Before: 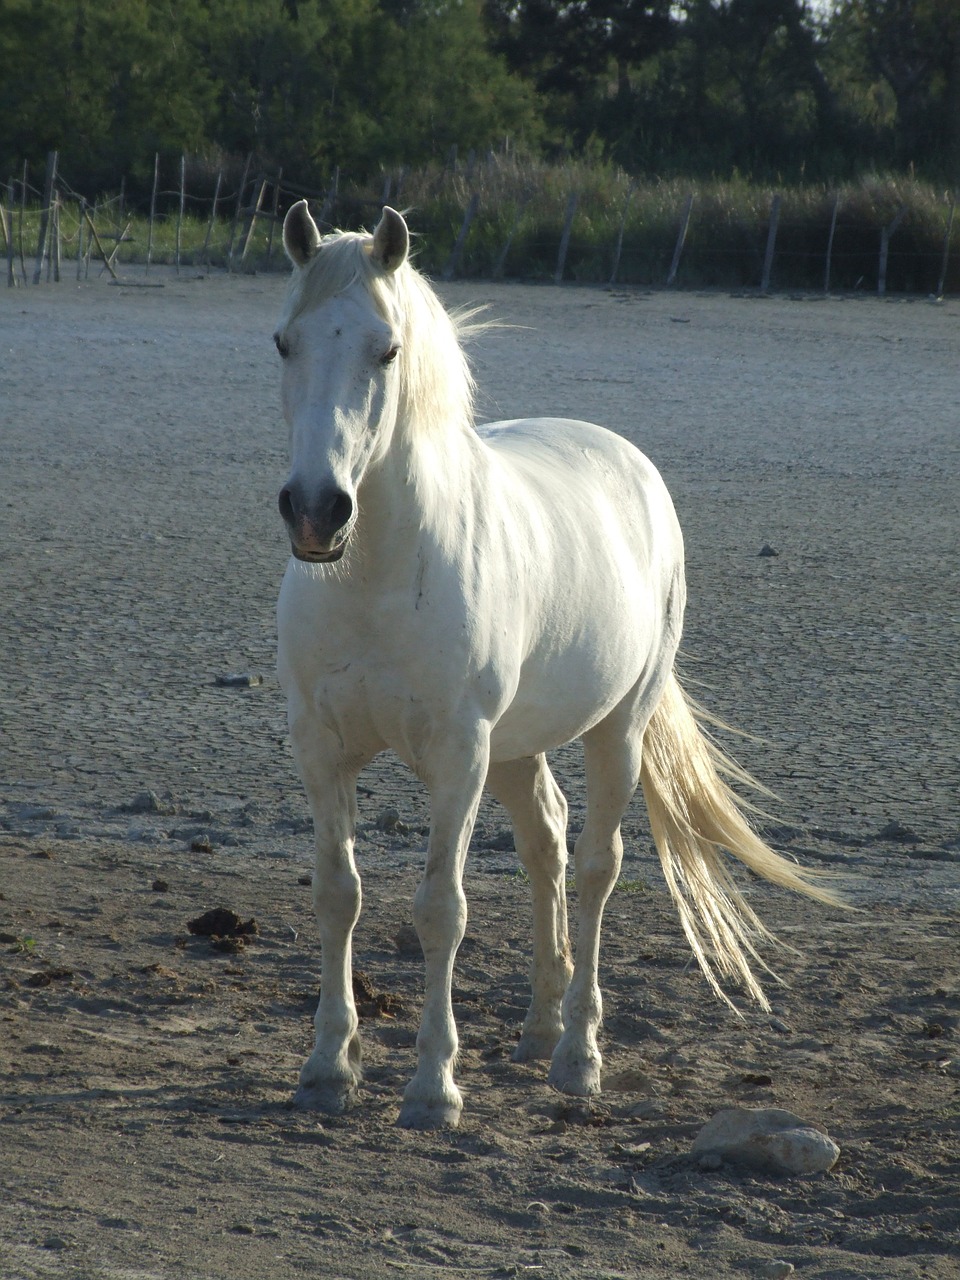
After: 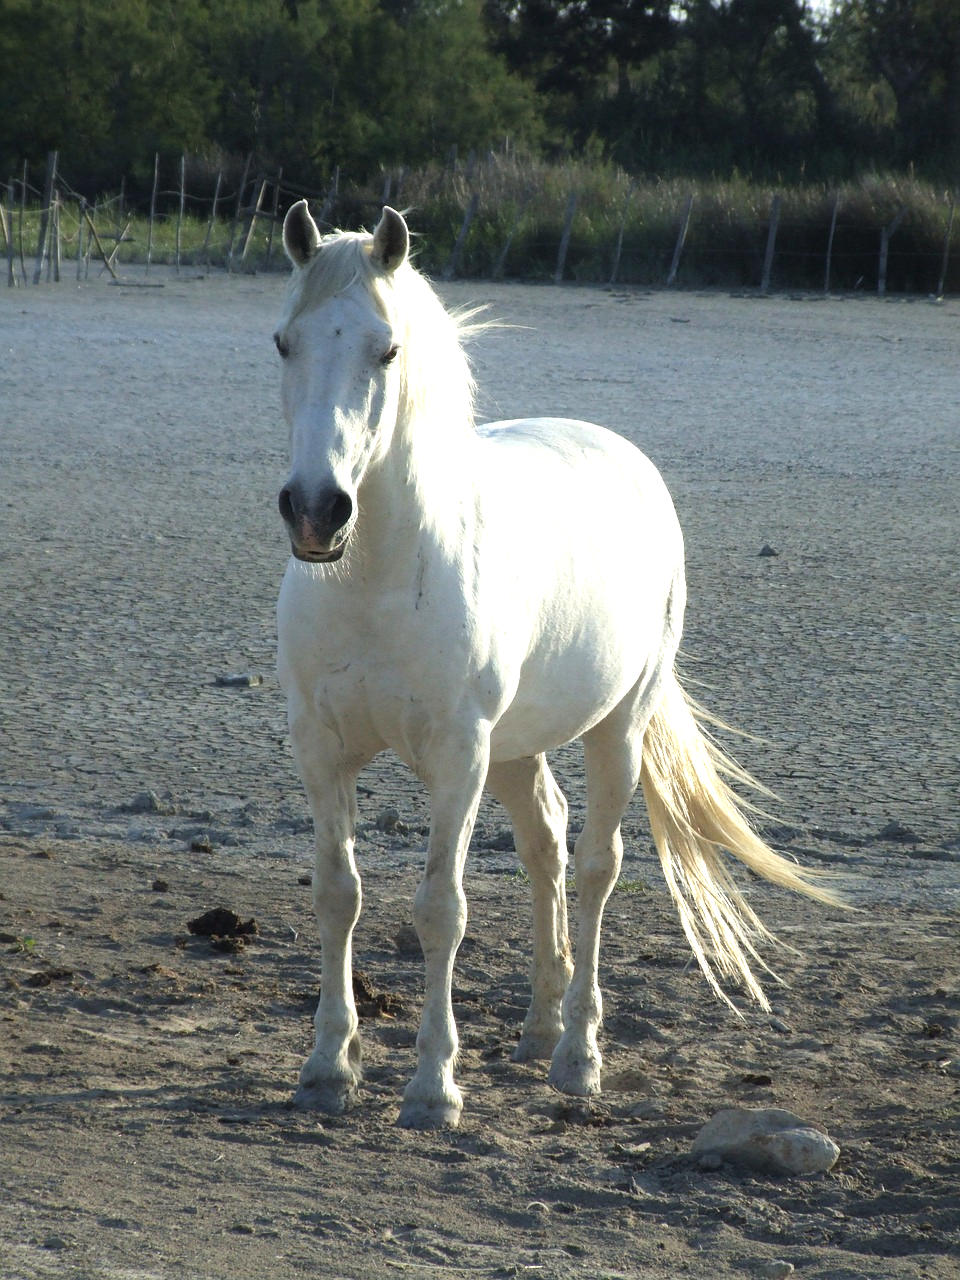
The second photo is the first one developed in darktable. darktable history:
tone equalizer: -8 EV -0.742 EV, -7 EV -0.699 EV, -6 EV -0.607 EV, -5 EV -0.403 EV, -3 EV 0.375 EV, -2 EV 0.6 EV, -1 EV 0.689 EV, +0 EV 0.749 EV
